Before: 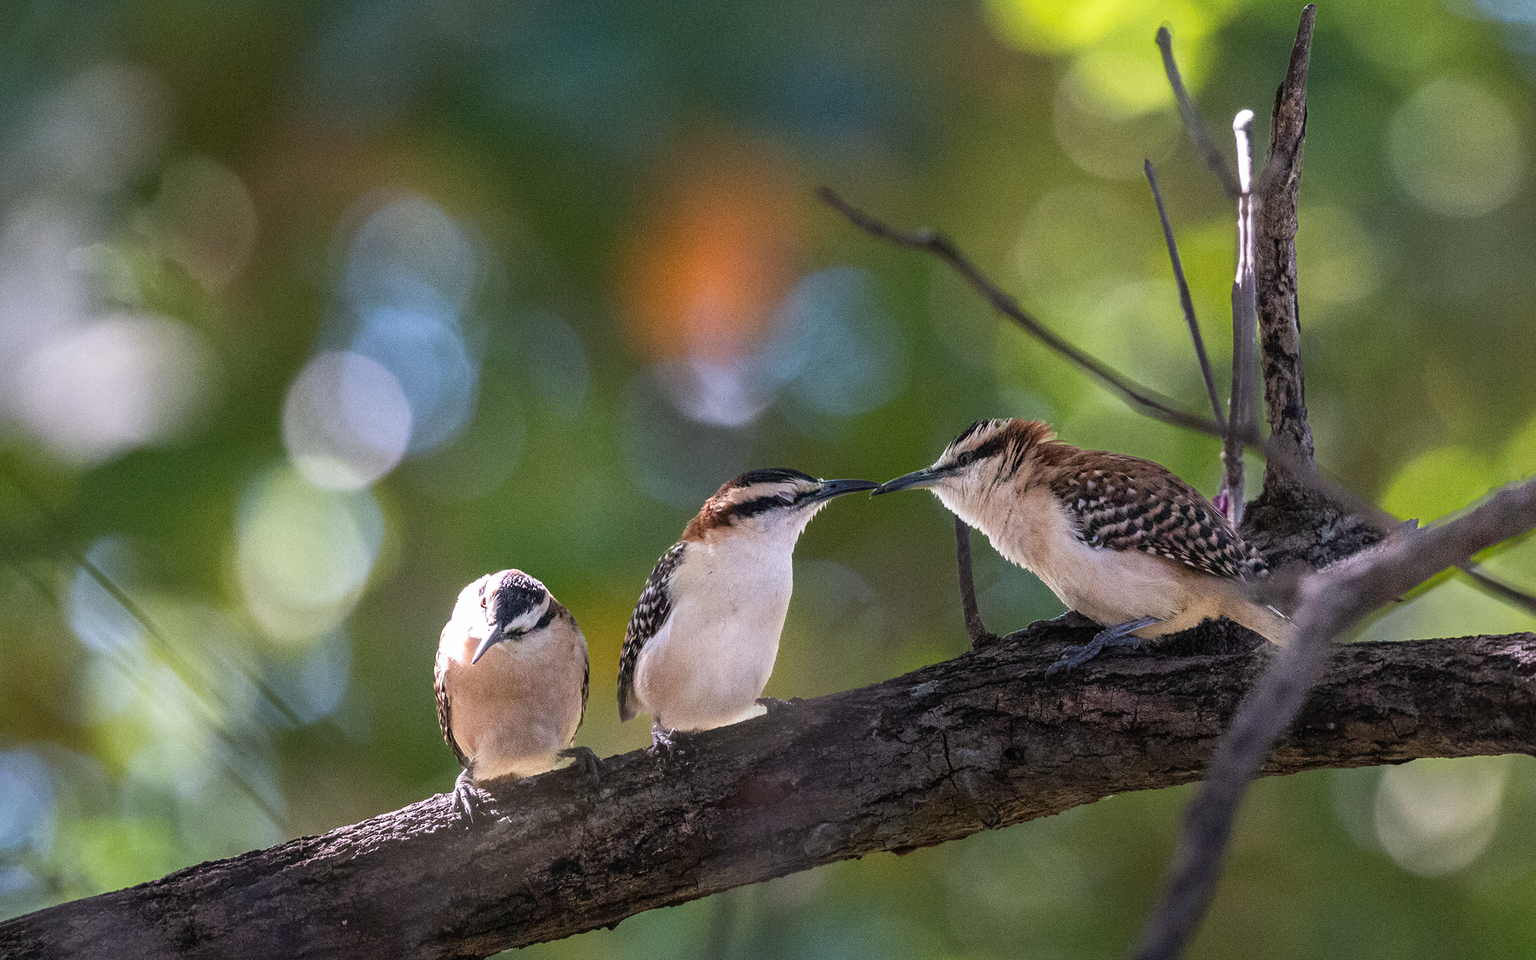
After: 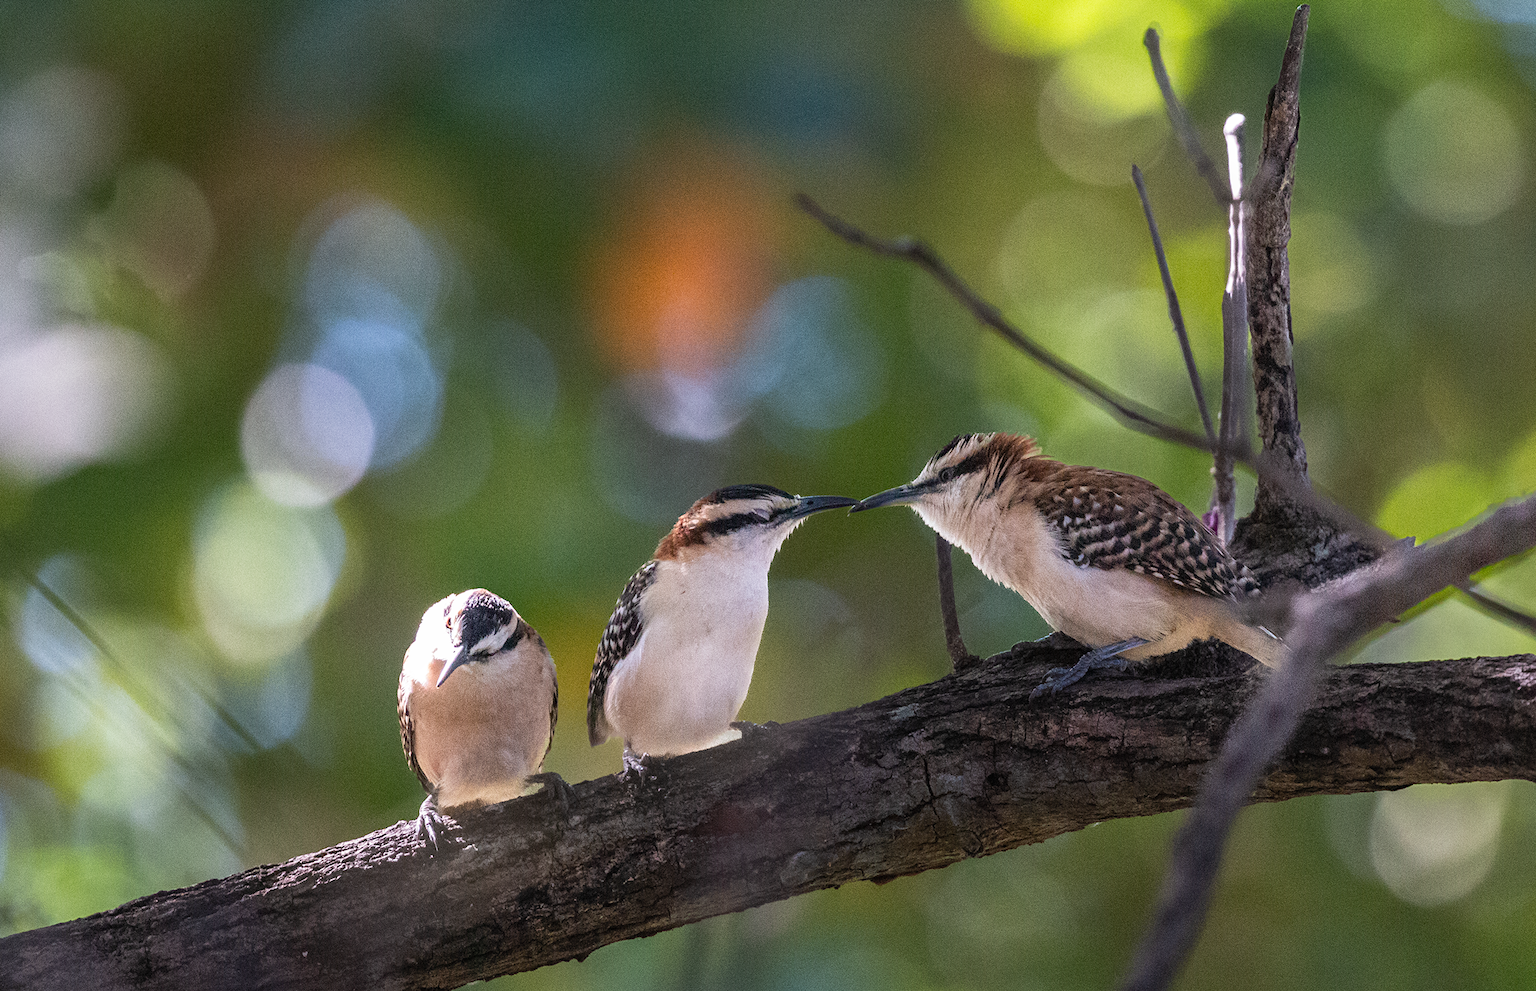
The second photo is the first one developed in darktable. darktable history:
crop and rotate: left 3.238%
fill light: on, module defaults
